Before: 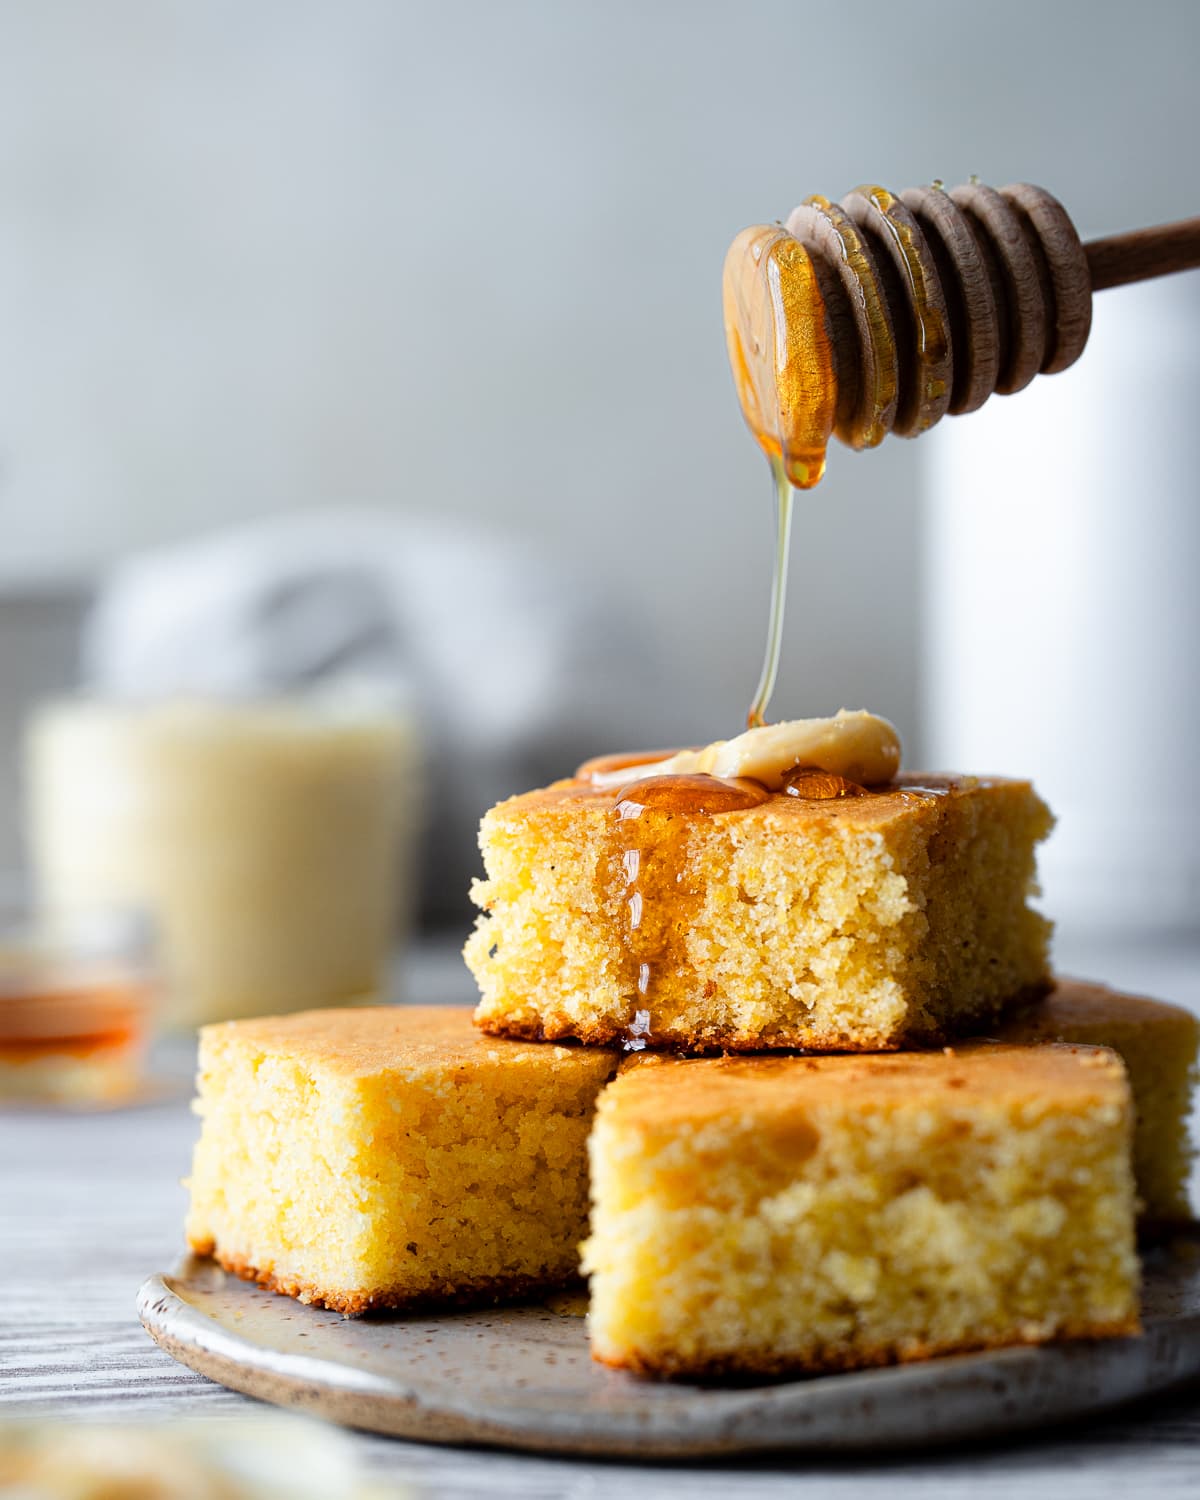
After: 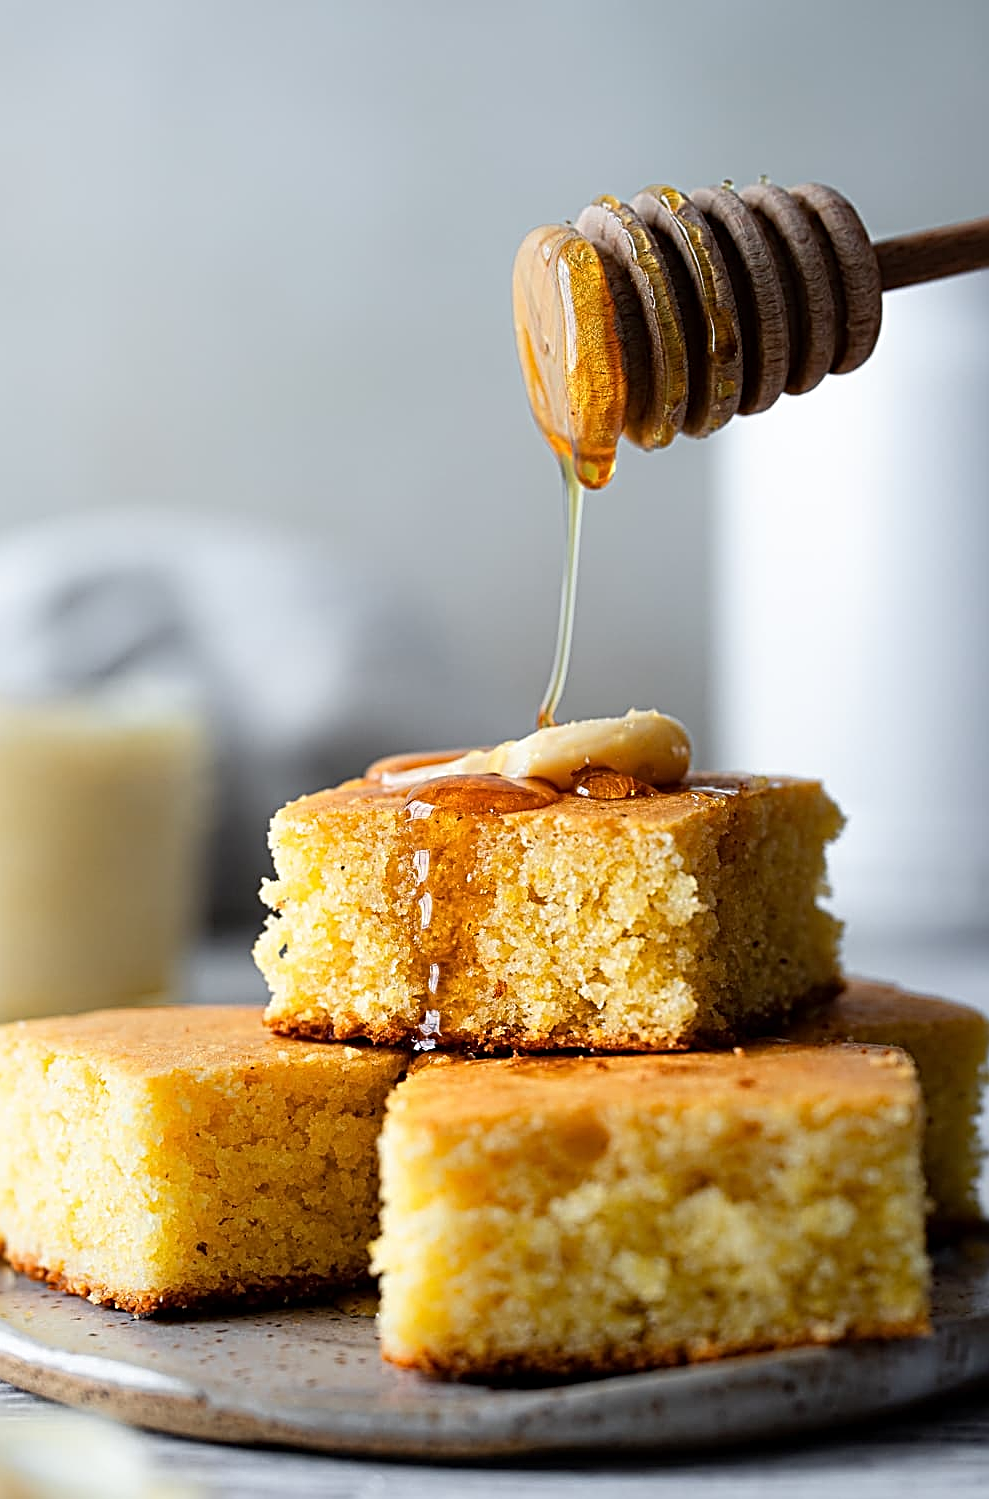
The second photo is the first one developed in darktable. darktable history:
crop: left 17.582%, bottom 0.031%
sharpen: radius 2.817, amount 0.715
